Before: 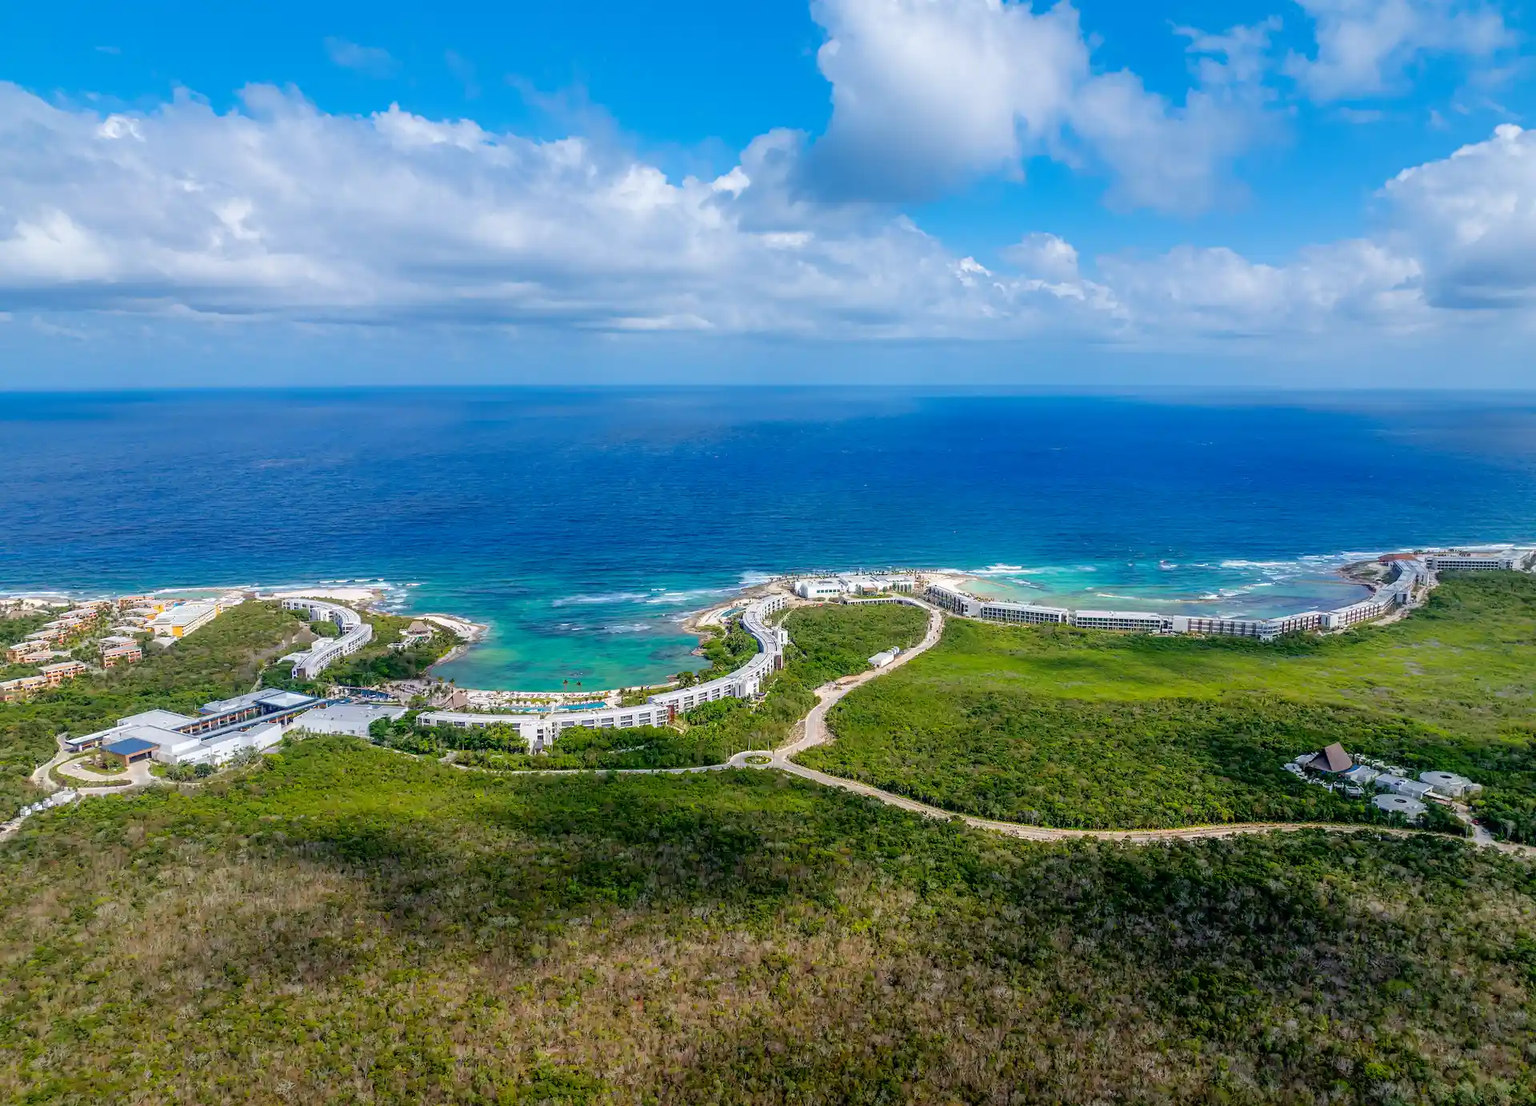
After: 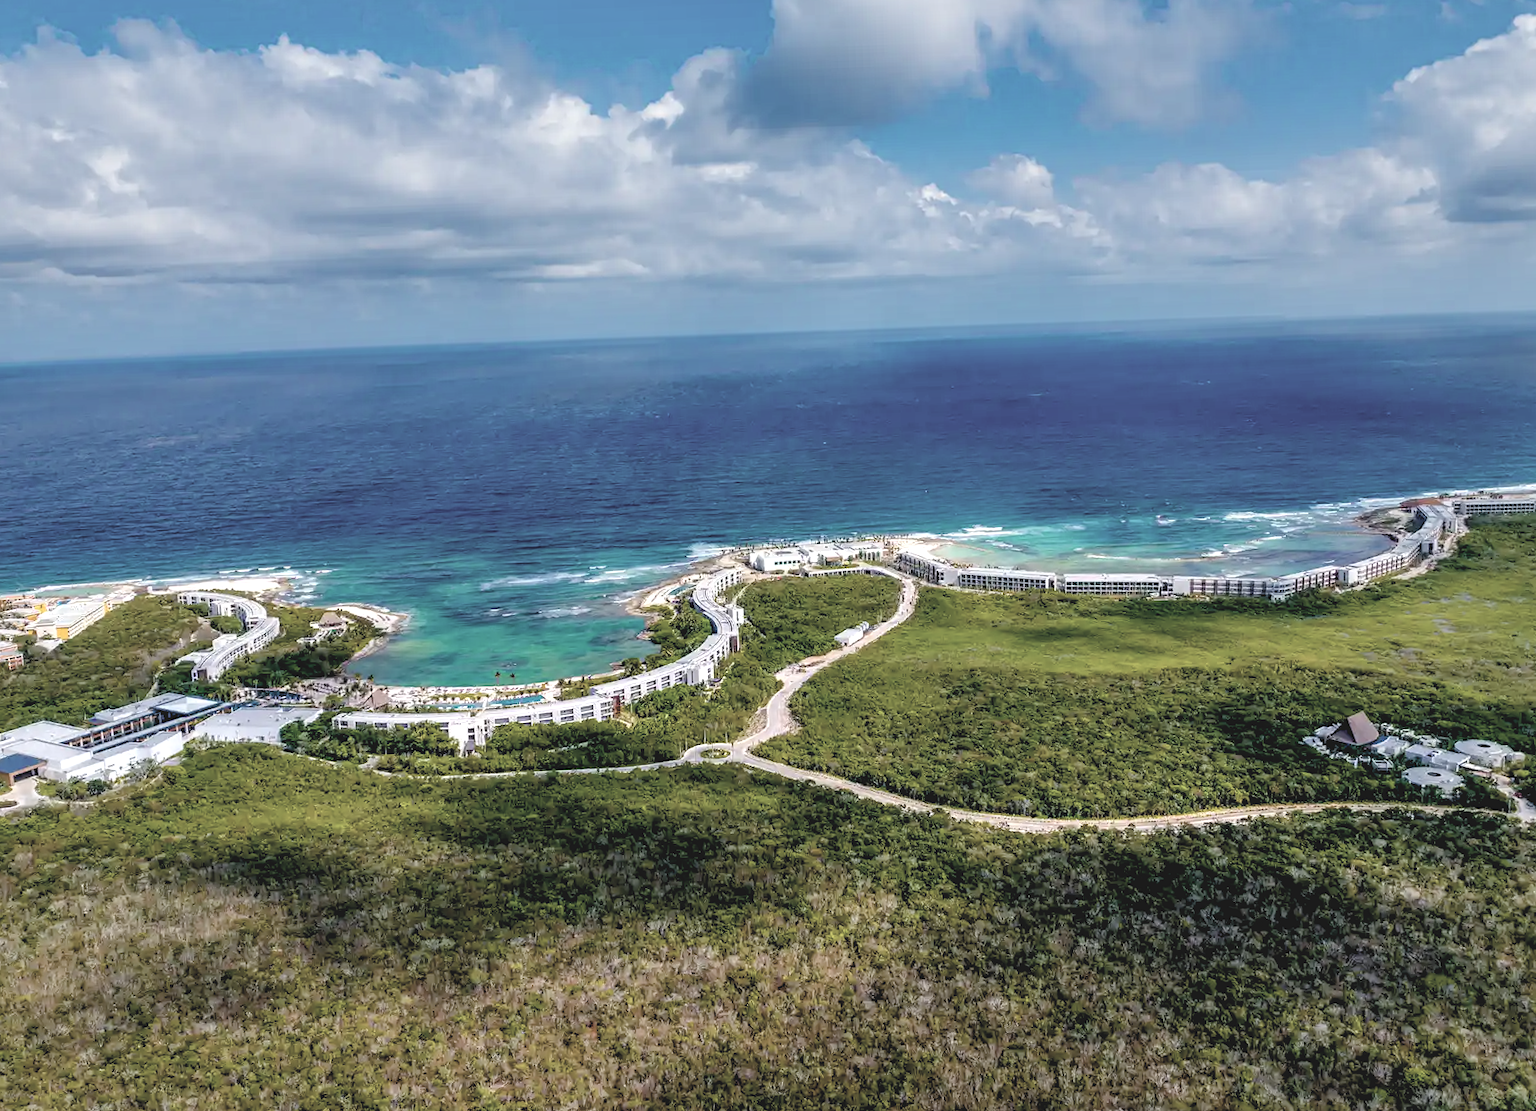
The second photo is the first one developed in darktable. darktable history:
color correction: highlights b* -0.018, saturation 0.481
color balance rgb: perceptual saturation grading › global saturation 37.278%, perceptual saturation grading › shadows 35.356%, global vibrance 20%
contrast equalizer: octaves 7, y [[0.6 ×6], [0.55 ×6], [0 ×6], [0 ×6], [0 ×6]]
contrast brightness saturation: contrast -0.149, brightness 0.052, saturation -0.128
crop and rotate: angle 2.01°, left 6.127%, top 5.705%
